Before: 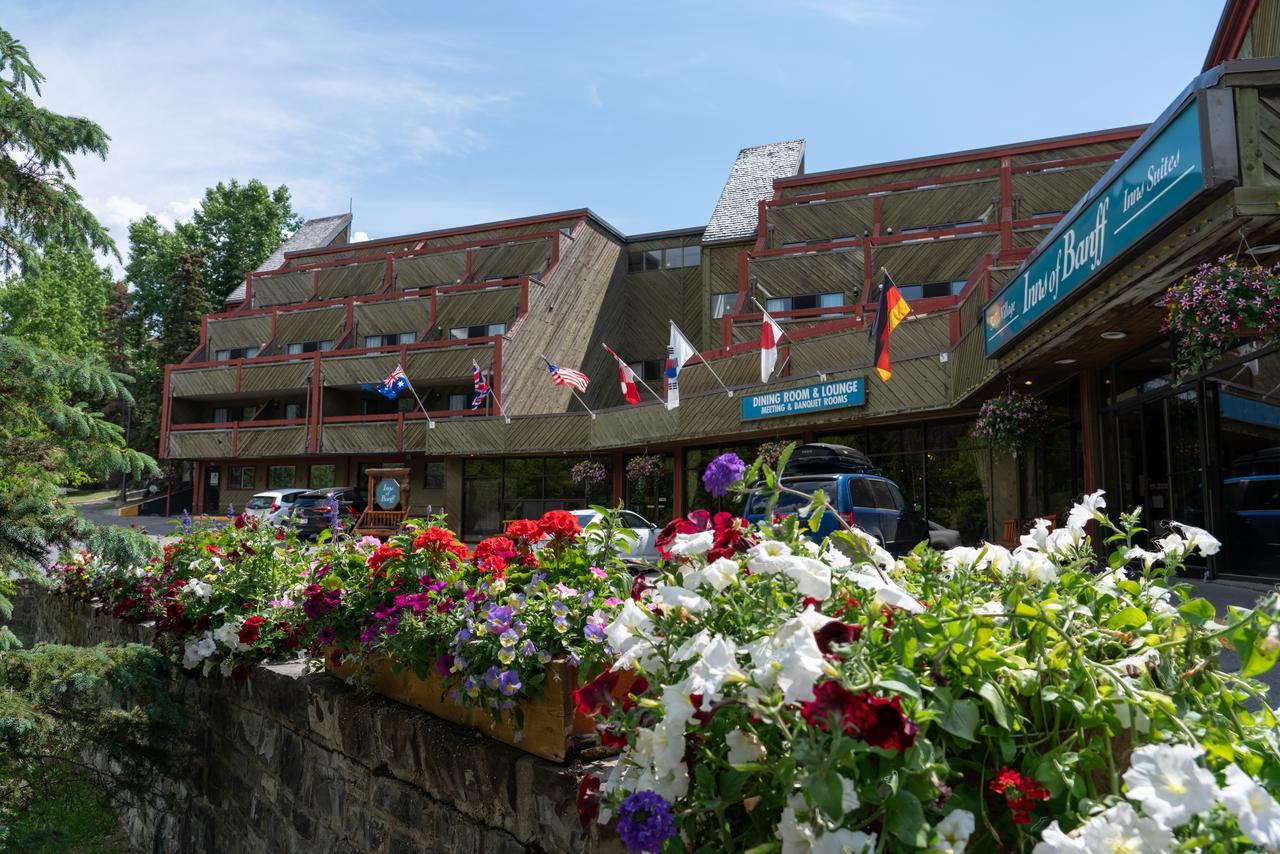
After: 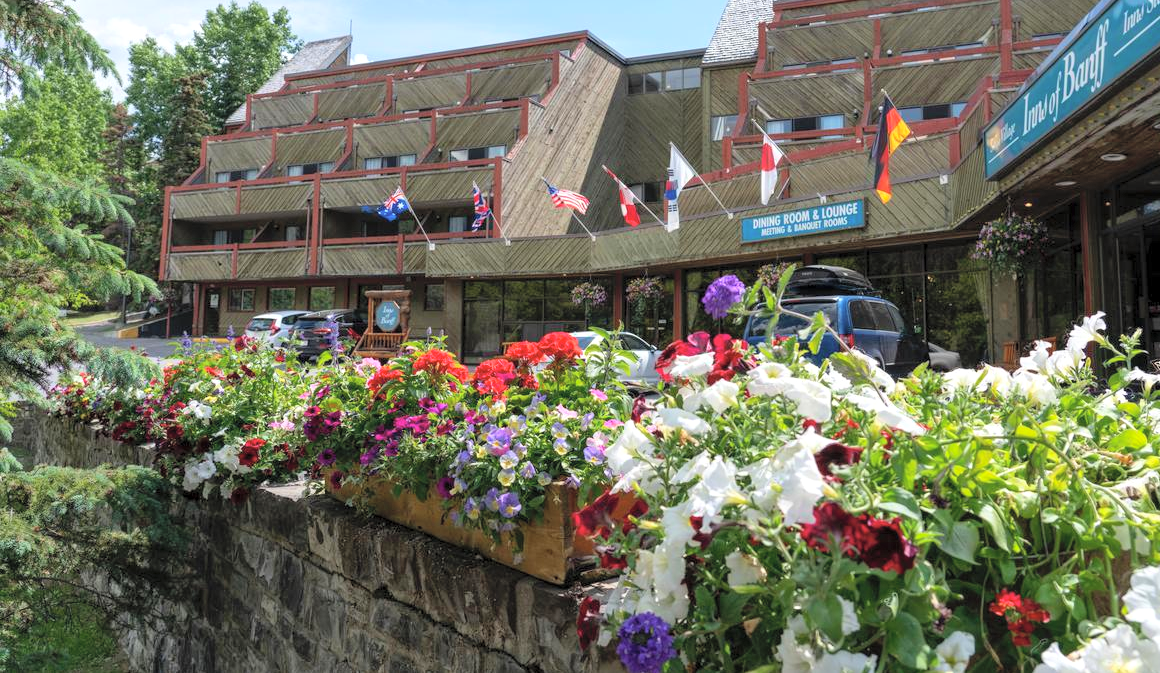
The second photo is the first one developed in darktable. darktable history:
contrast brightness saturation: contrast 0.1, brightness 0.311, saturation 0.136
crop: top 20.88%, right 9.326%, bottom 0.248%
local contrast: highlights 105%, shadows 99%, detail 120%, midtone range 0.2
